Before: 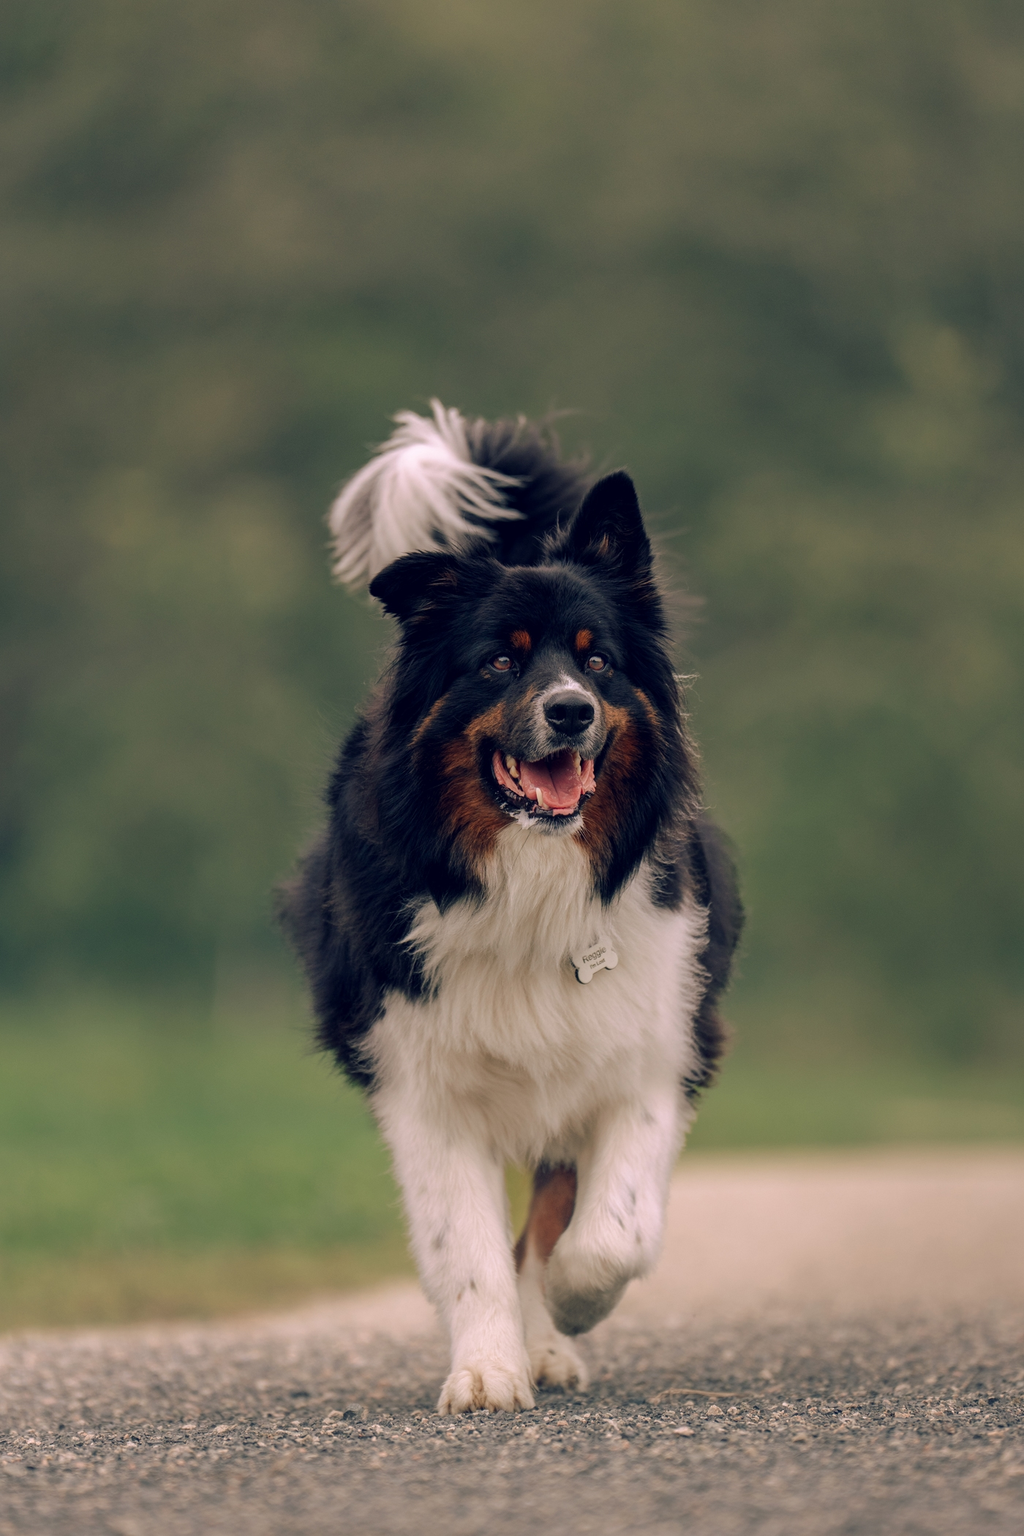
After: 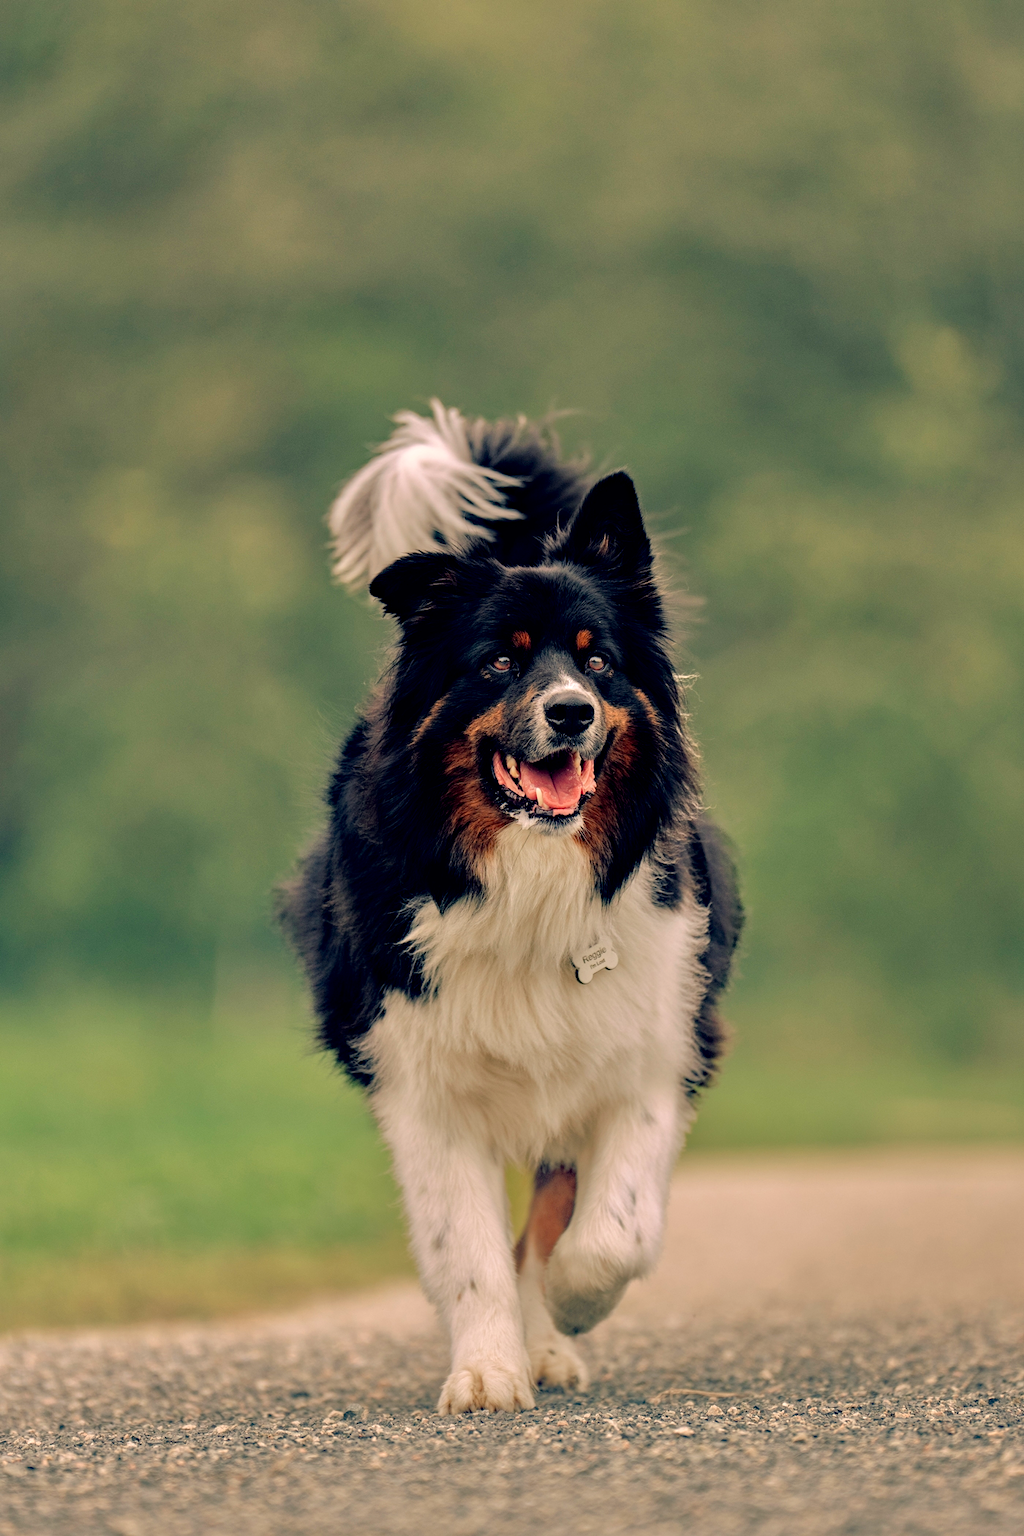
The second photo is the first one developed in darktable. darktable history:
white balance: red 1.029, blue 0.92
haze removal: compatibility mode true, adaptive false
exposure: black level correction 0.006, exposure -0.226 EV, compensate highlight preservation false
tone equalizer: -7 EV 0.15 EV, -6 EV 0.6 EV, -5 EV 1.15 EV, -4 EV 1.33 EV, -3 EV 1.15 EV, -2 EV 0.6 EV, -1 EV 0.15 EV, mask exposure compensation -0.5 EV
